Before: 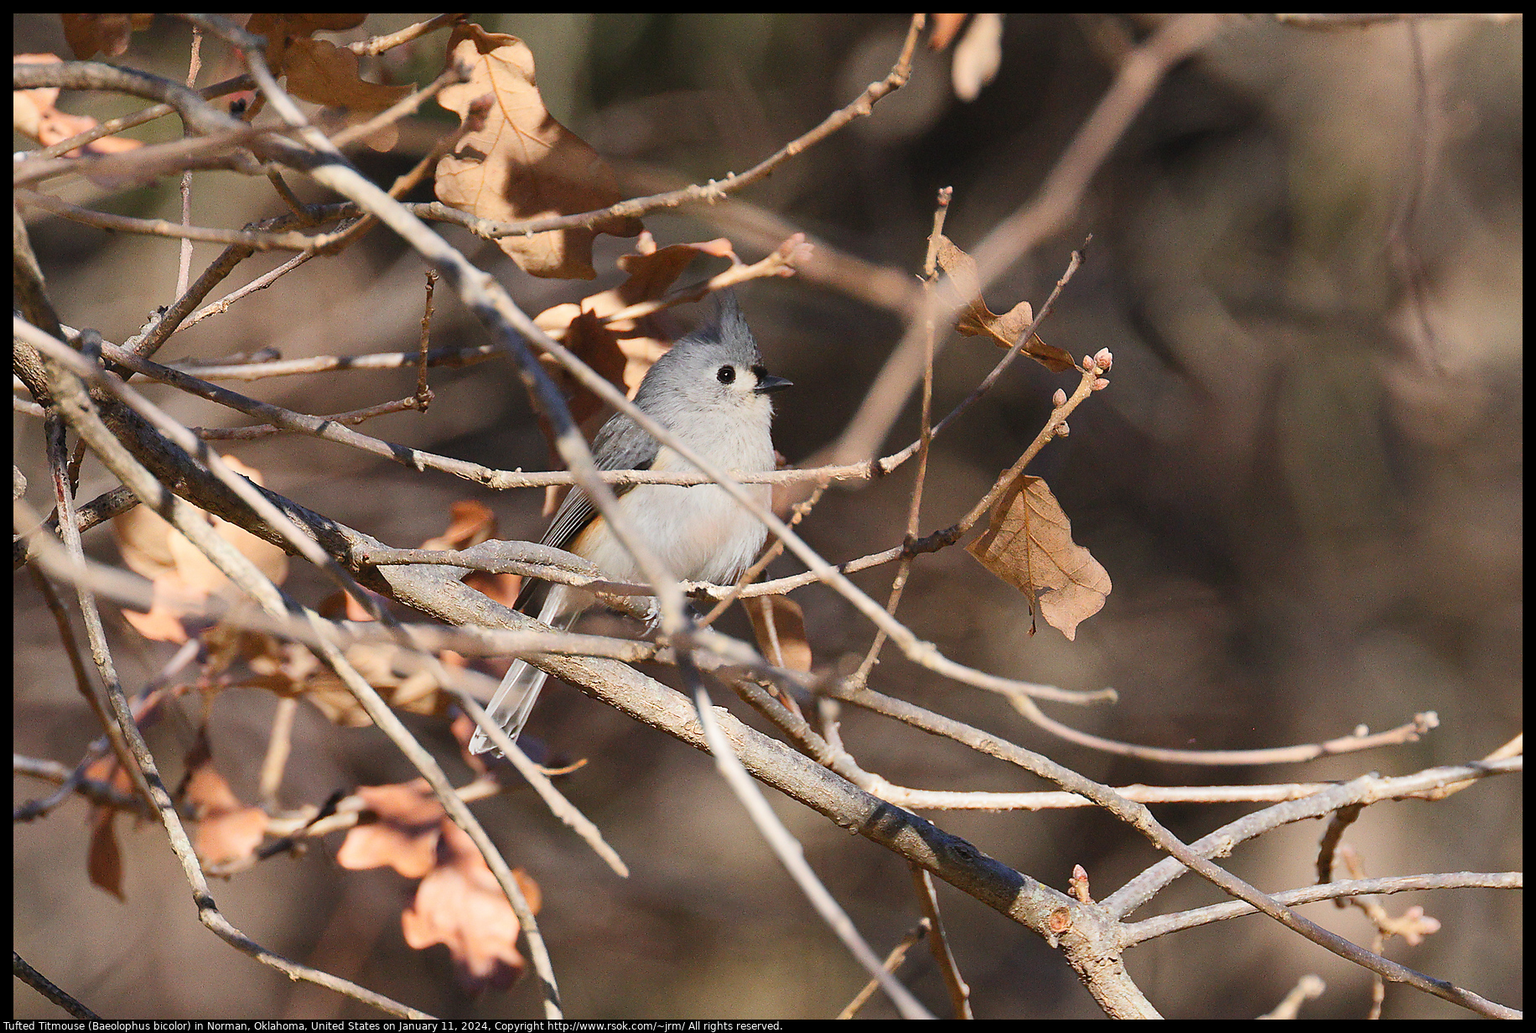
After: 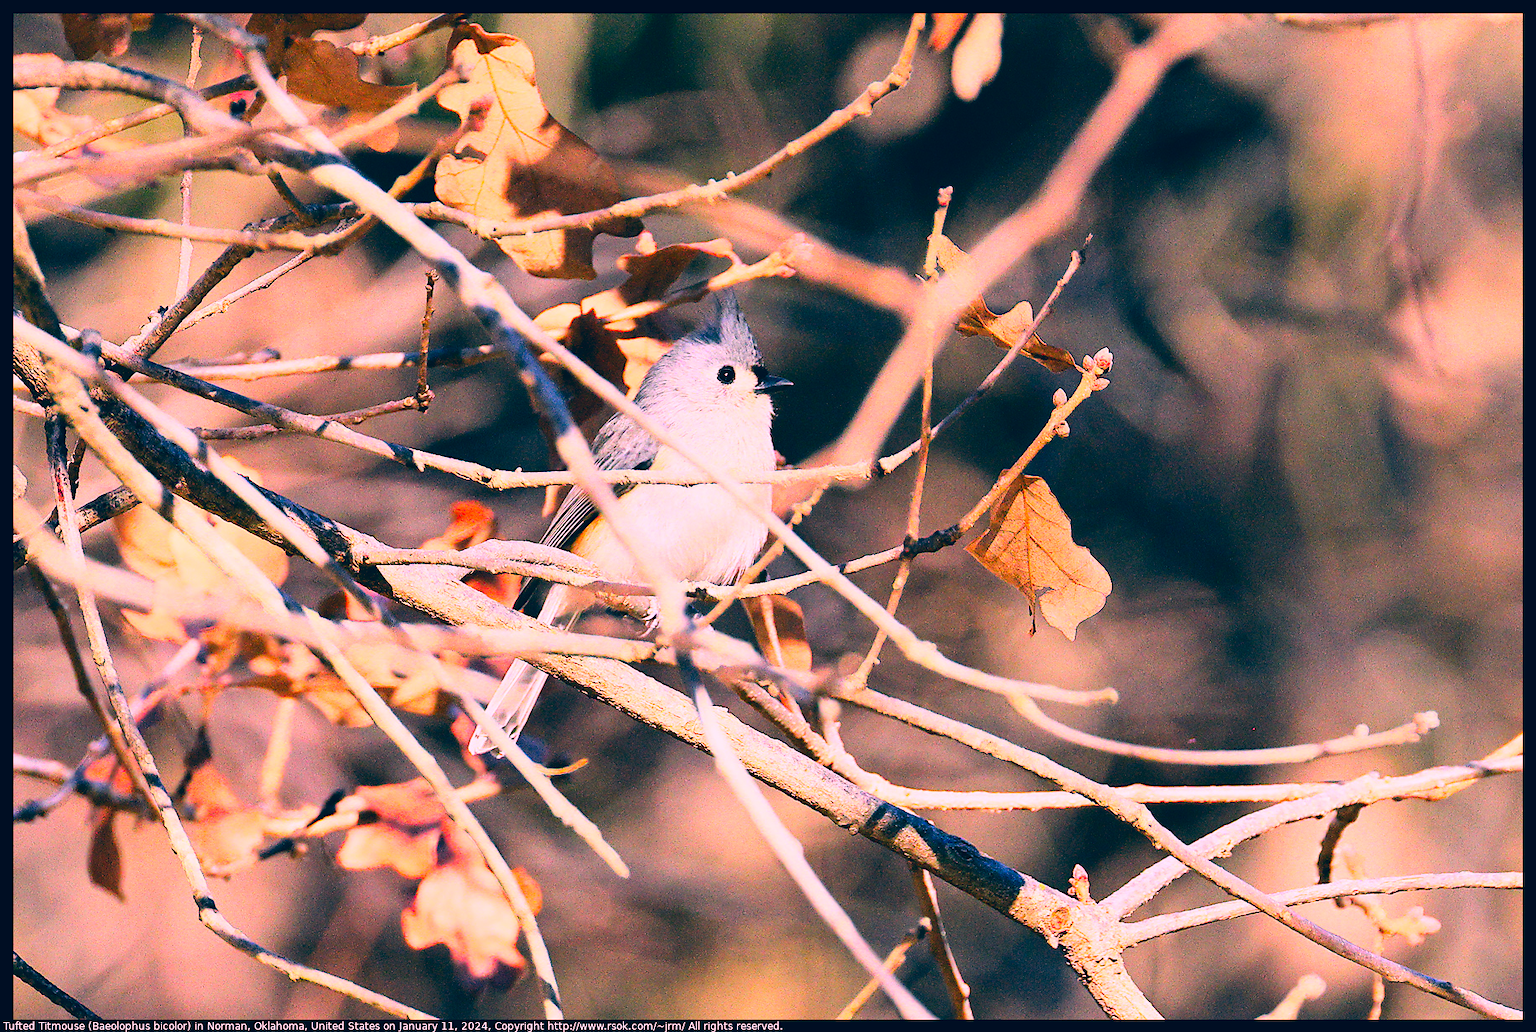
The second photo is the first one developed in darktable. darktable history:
color correction: highlights a* 17.32, highlights b* 0.314, shadows a* -14.79, shadows b* -14.1, saturation 1.56
base curve: curves: ch0 [(0, 0) (0, 0) (0.002, 0.001) (0.008, 0.003) (0.019, 0.011) (0.037, 0.037) (0.064, 0.11) (0.102, 0.232) (0.152, 0.379) (0.216, 0.524) (0.296, 0.665) (0.394, 0.789) (0.512, 0.881) (0.651, 0.945) (0.813, 0.986) (1, 1)]
